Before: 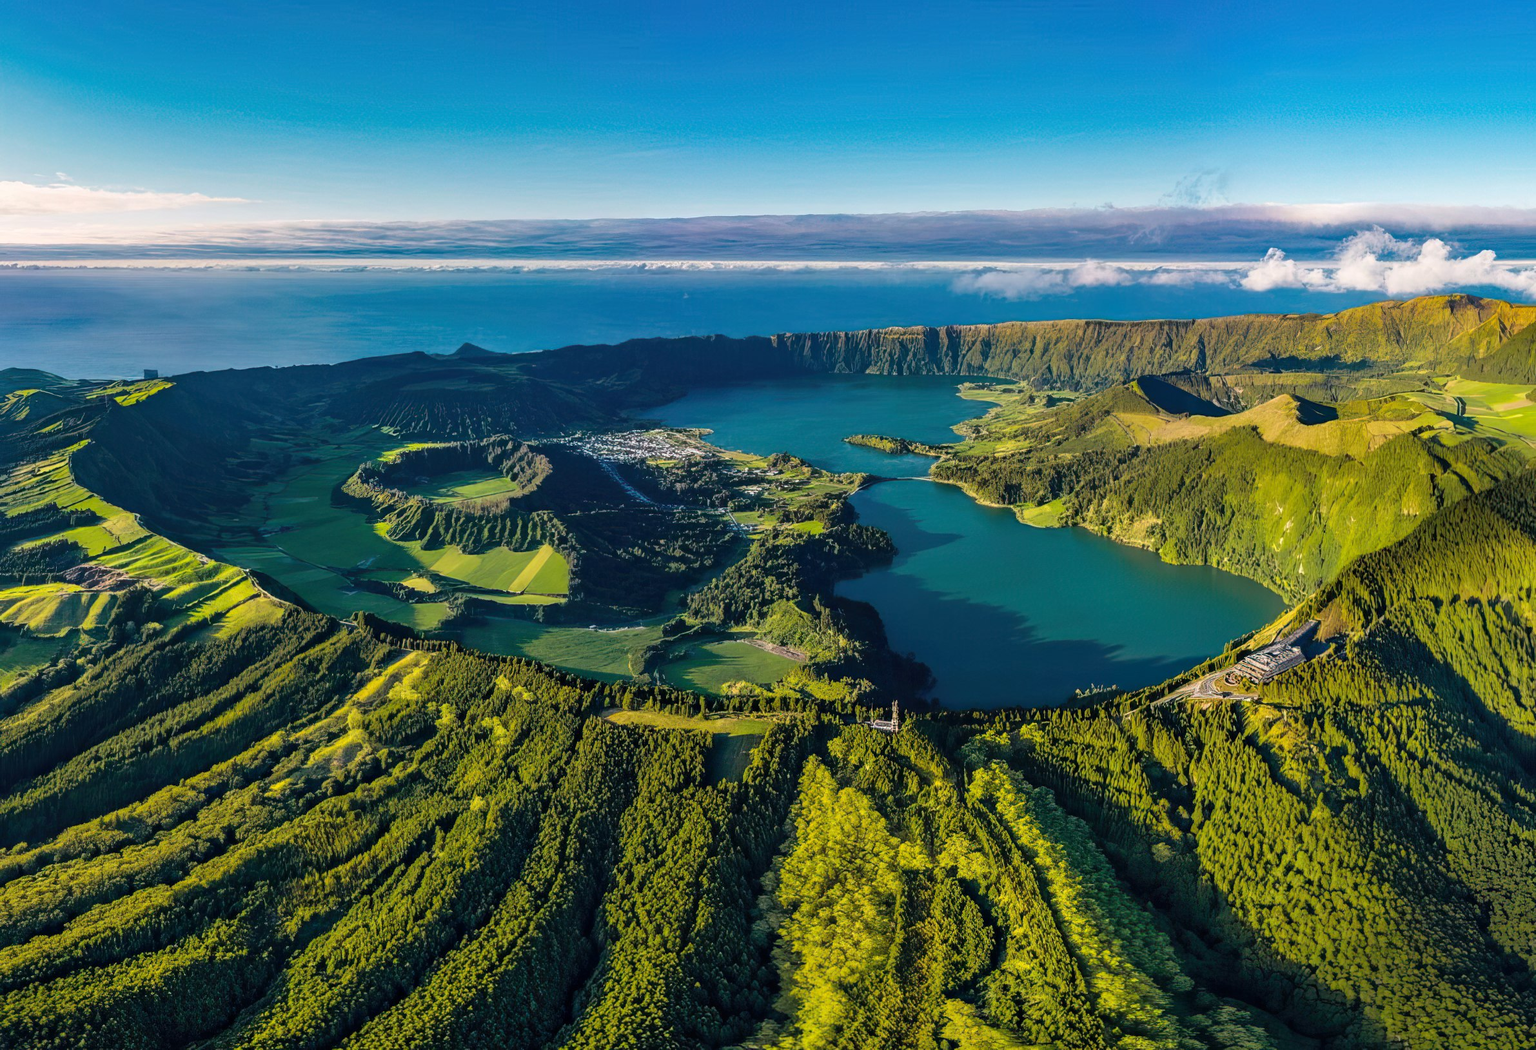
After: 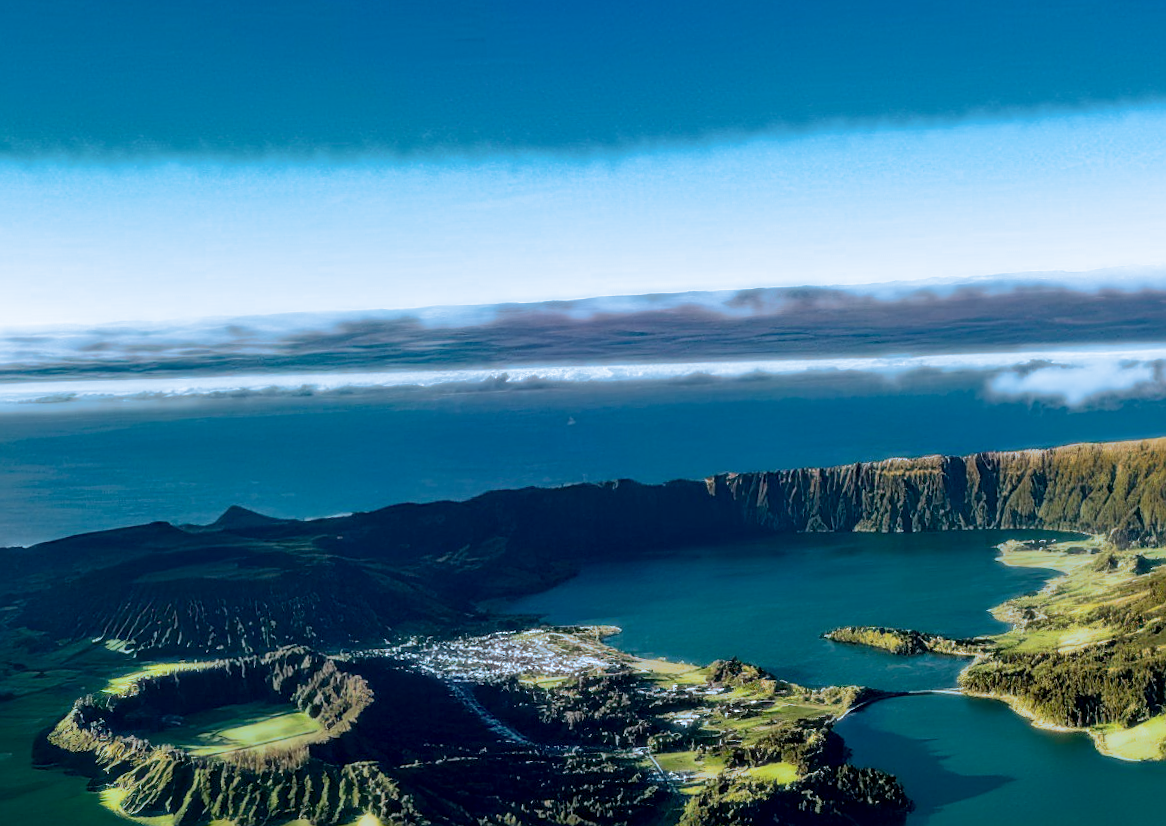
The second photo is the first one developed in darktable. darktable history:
bloom: size 0%, threshold 54.82%, strength 8.31%
exposure: black level correction 0.011, exposure -0.478 EV, compensate highlight preservation false
sharpen: on, module defaults
crop: left 19.556%, right 30.401%, bottom 46.458%
rotate and perspective: rotation -2°, crop left 0.022, crop right 0.978, crop top 0.049, crop bottom 0.951
split-toning: shadows › hue 351.18°, shadows › saturation 0.86, highlights › hue 218.82°, highlights › saturation 0.73, balance -19.167
shadows and highlights: shadows 0, highlights 40
